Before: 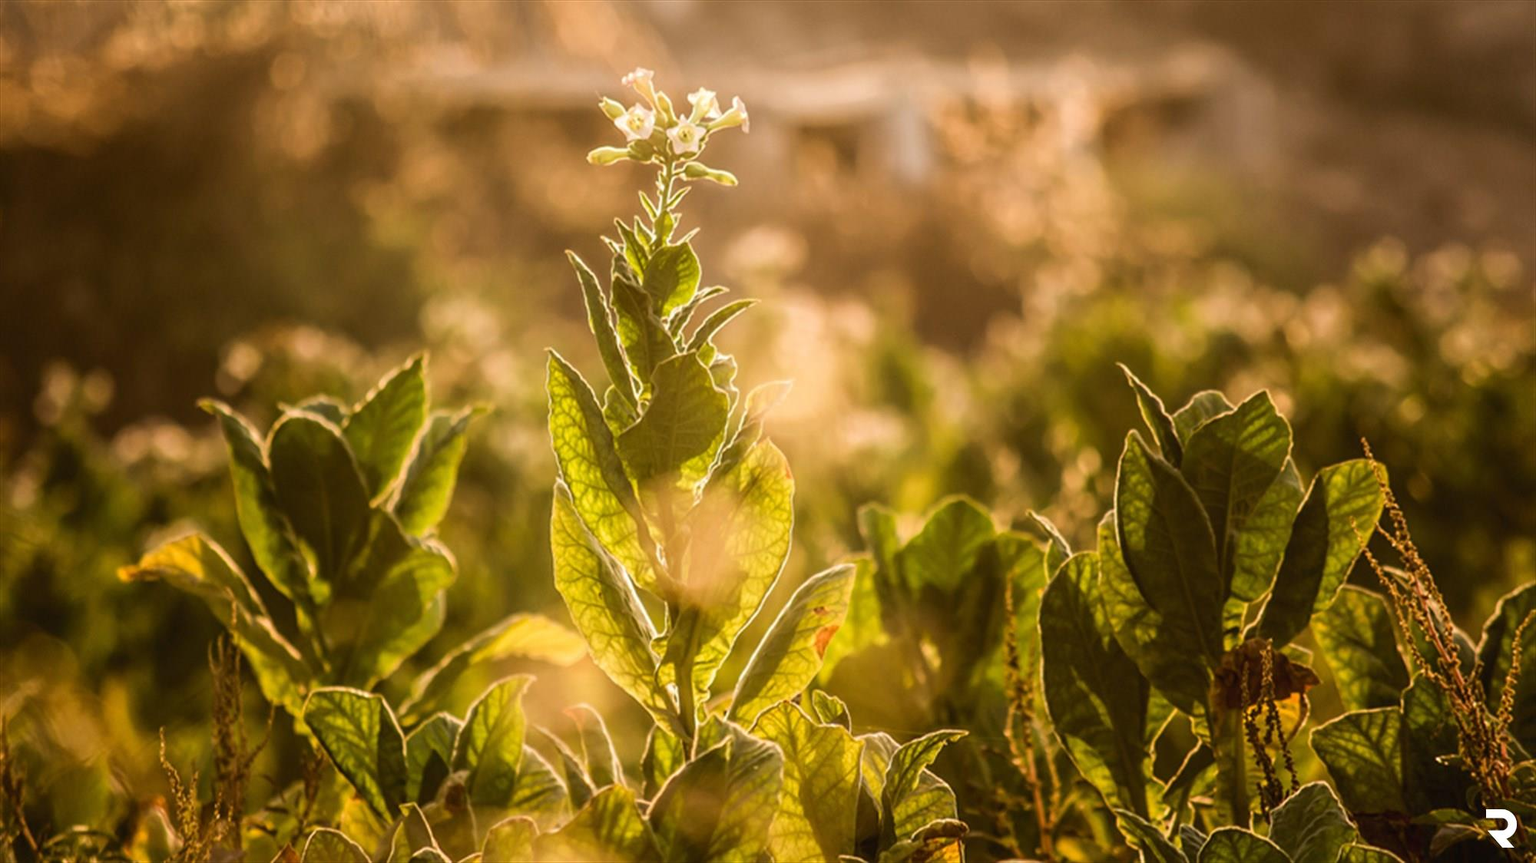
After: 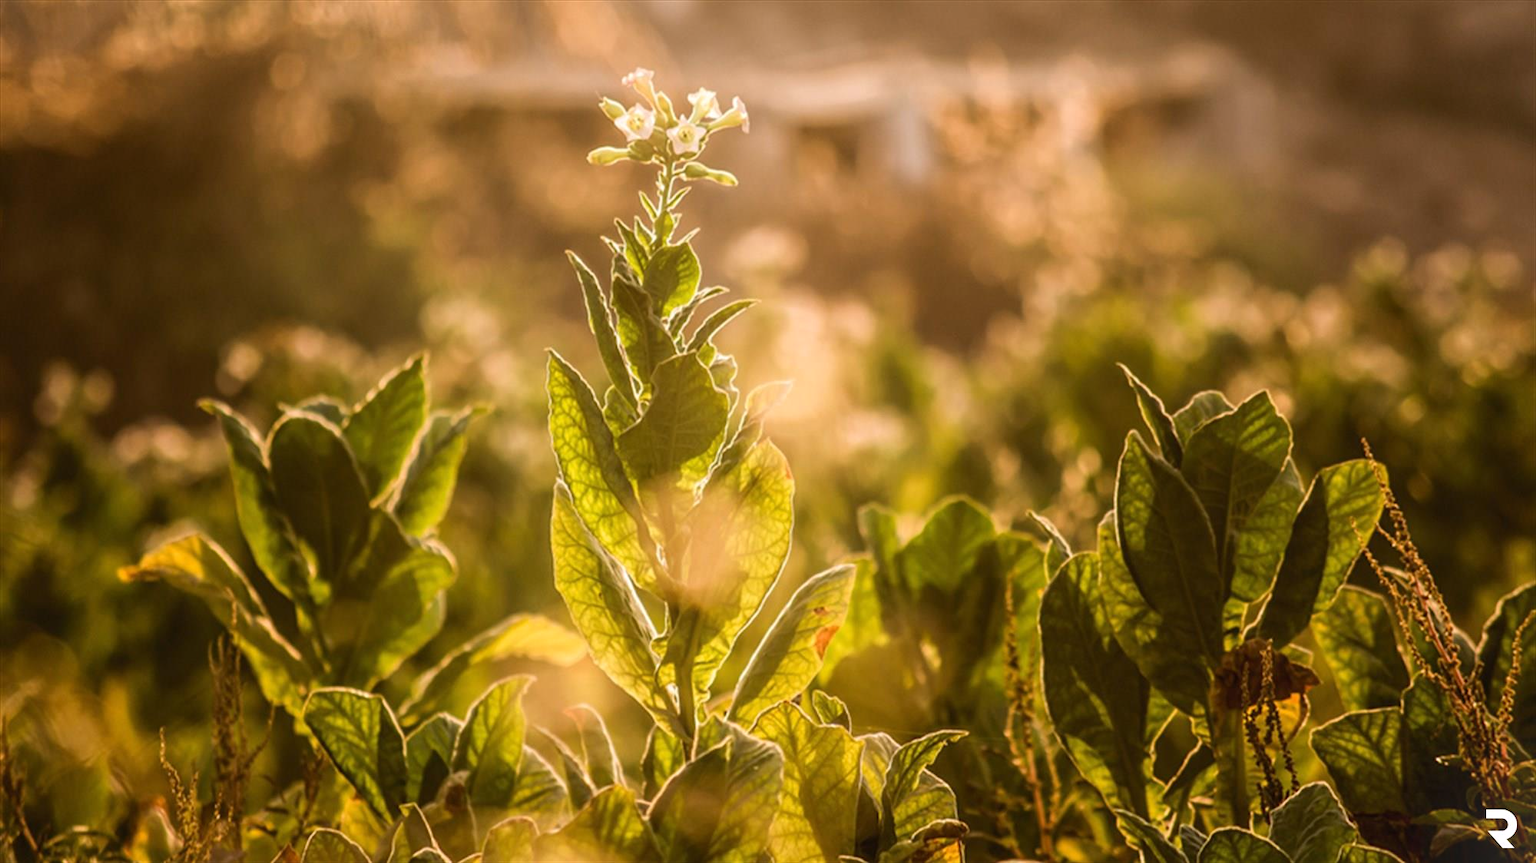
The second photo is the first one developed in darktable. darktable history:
bloom: size 15%, threshold 97%, strength 7%
white balance: red 1.009, blue 1.027
